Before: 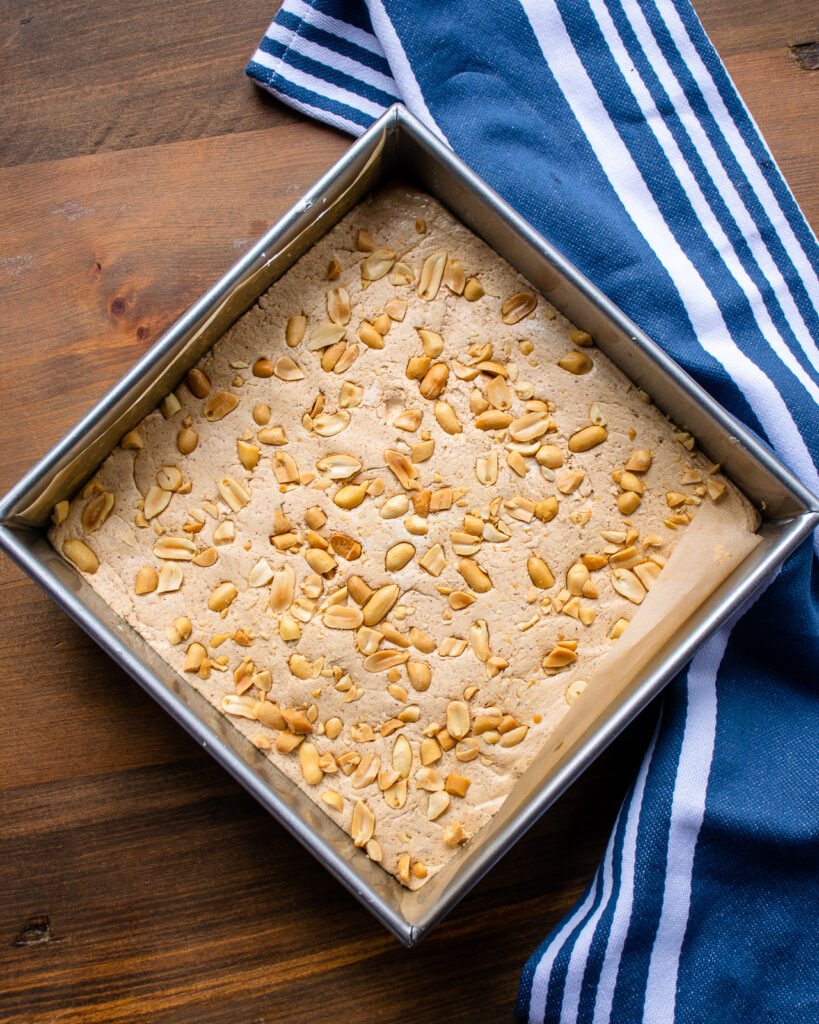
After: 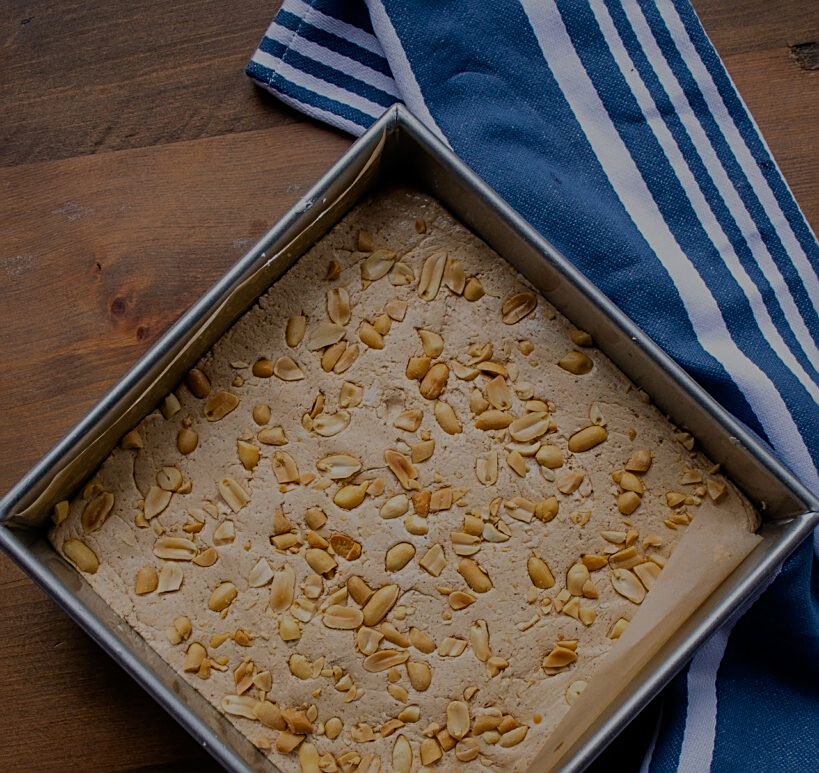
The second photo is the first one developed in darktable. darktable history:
exposure: exposure -1.454 EV, compensate highlight preservation false
sharpen: on, module defaults
crop: bottom 24.452%
base curve: curves: ch0 [(0, 0) (0.297, 0.298) (1, 1)]
